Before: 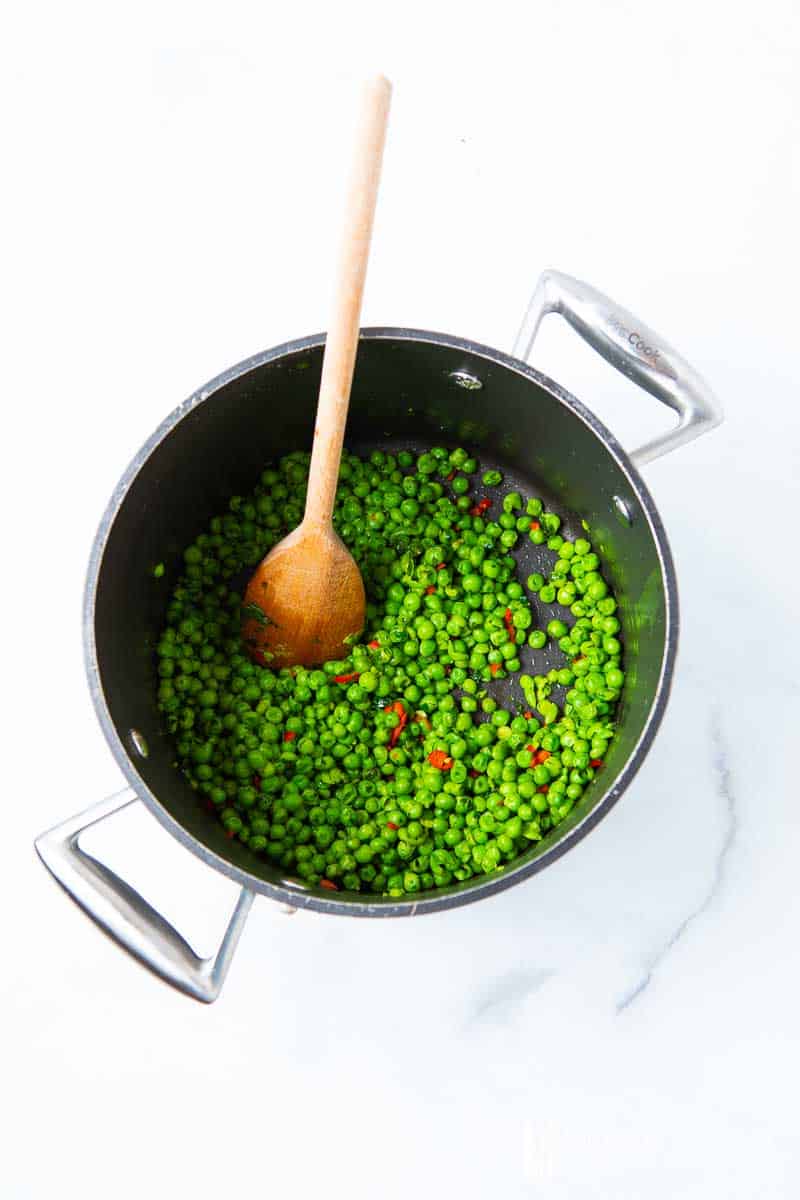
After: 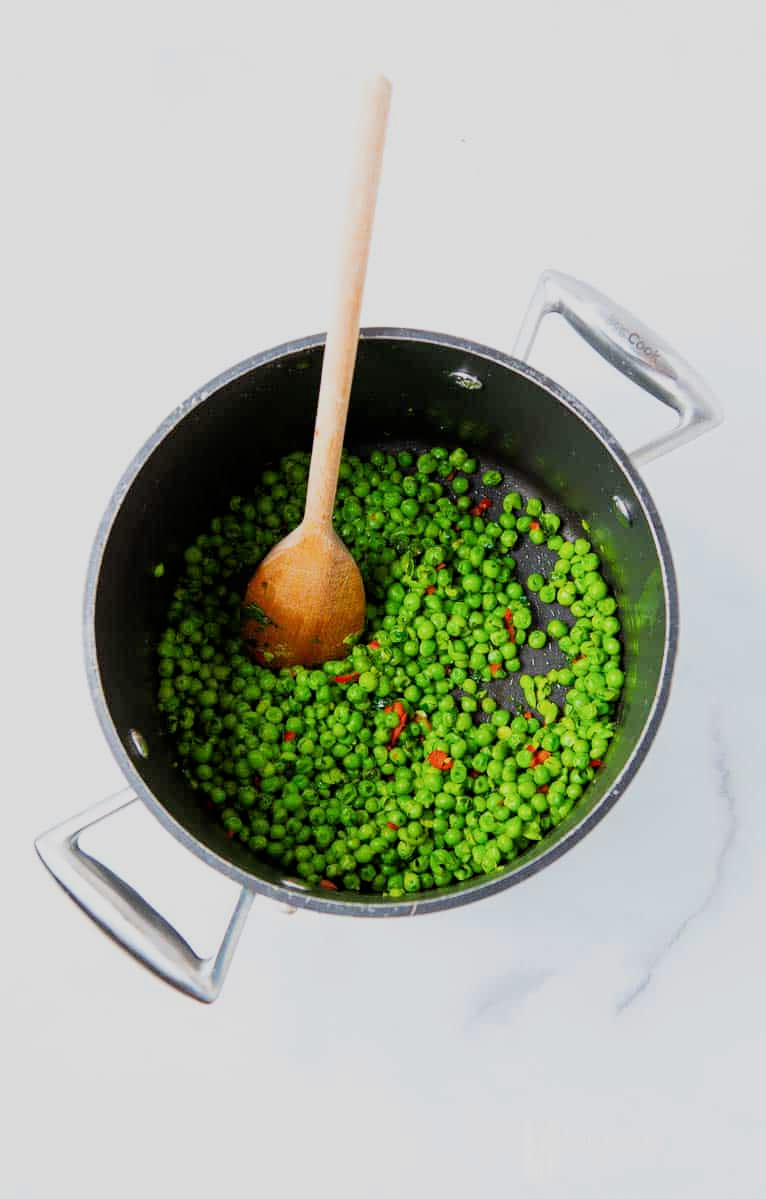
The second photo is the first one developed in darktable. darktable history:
crop: right 4.126%, bottom 0.031%
filmic rgb: white relative exposure 3.85 EV, hardness 4.3
